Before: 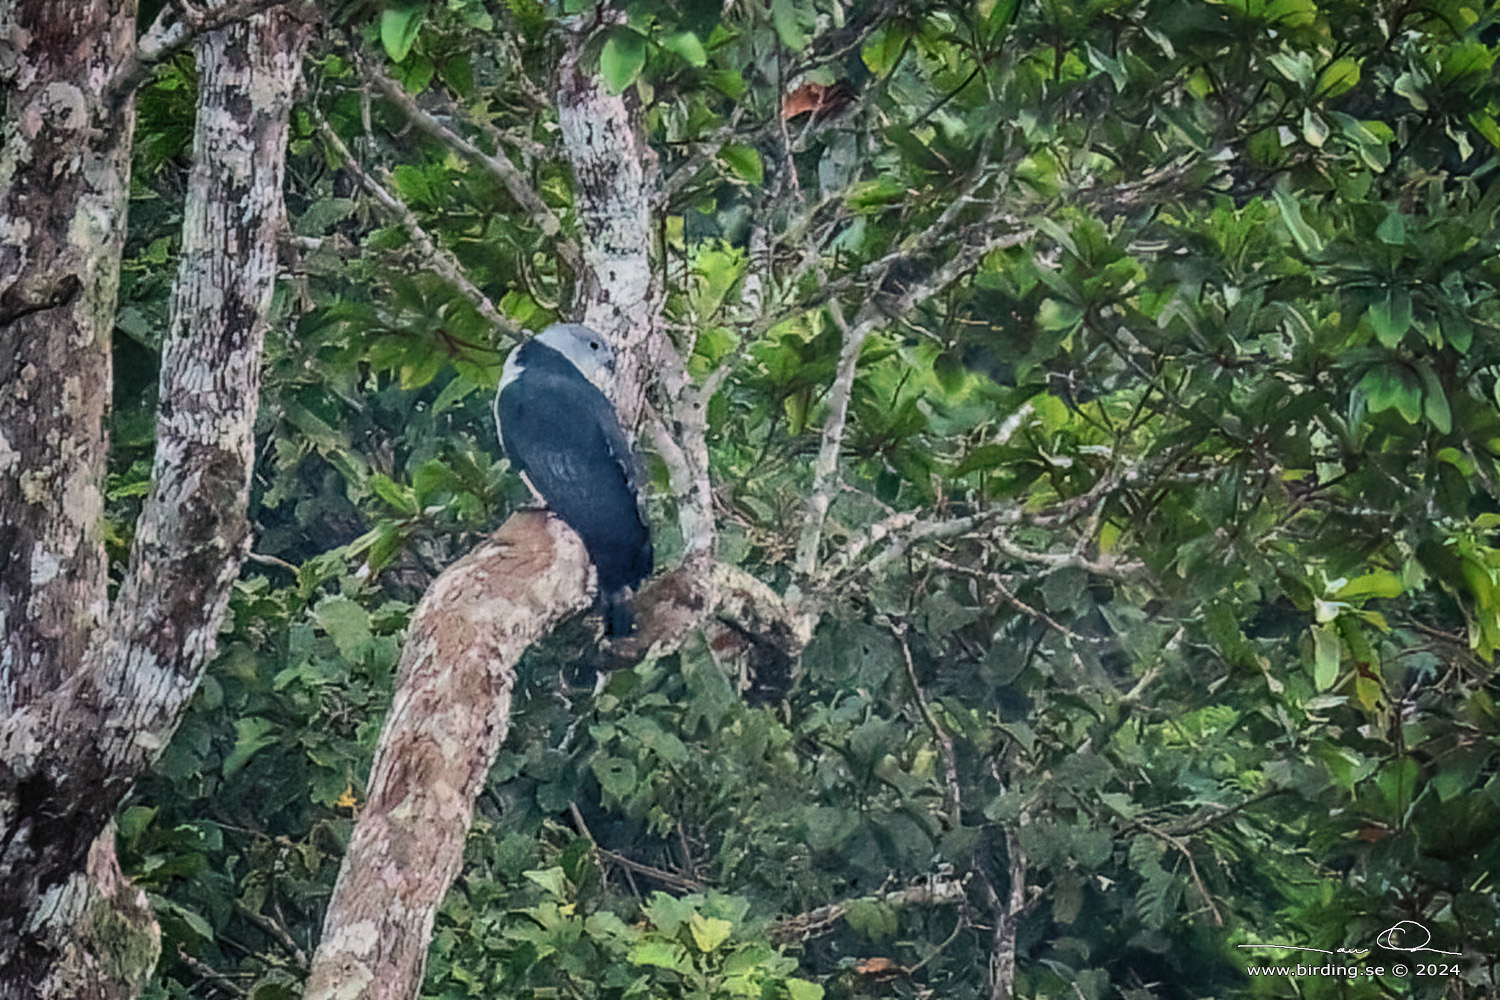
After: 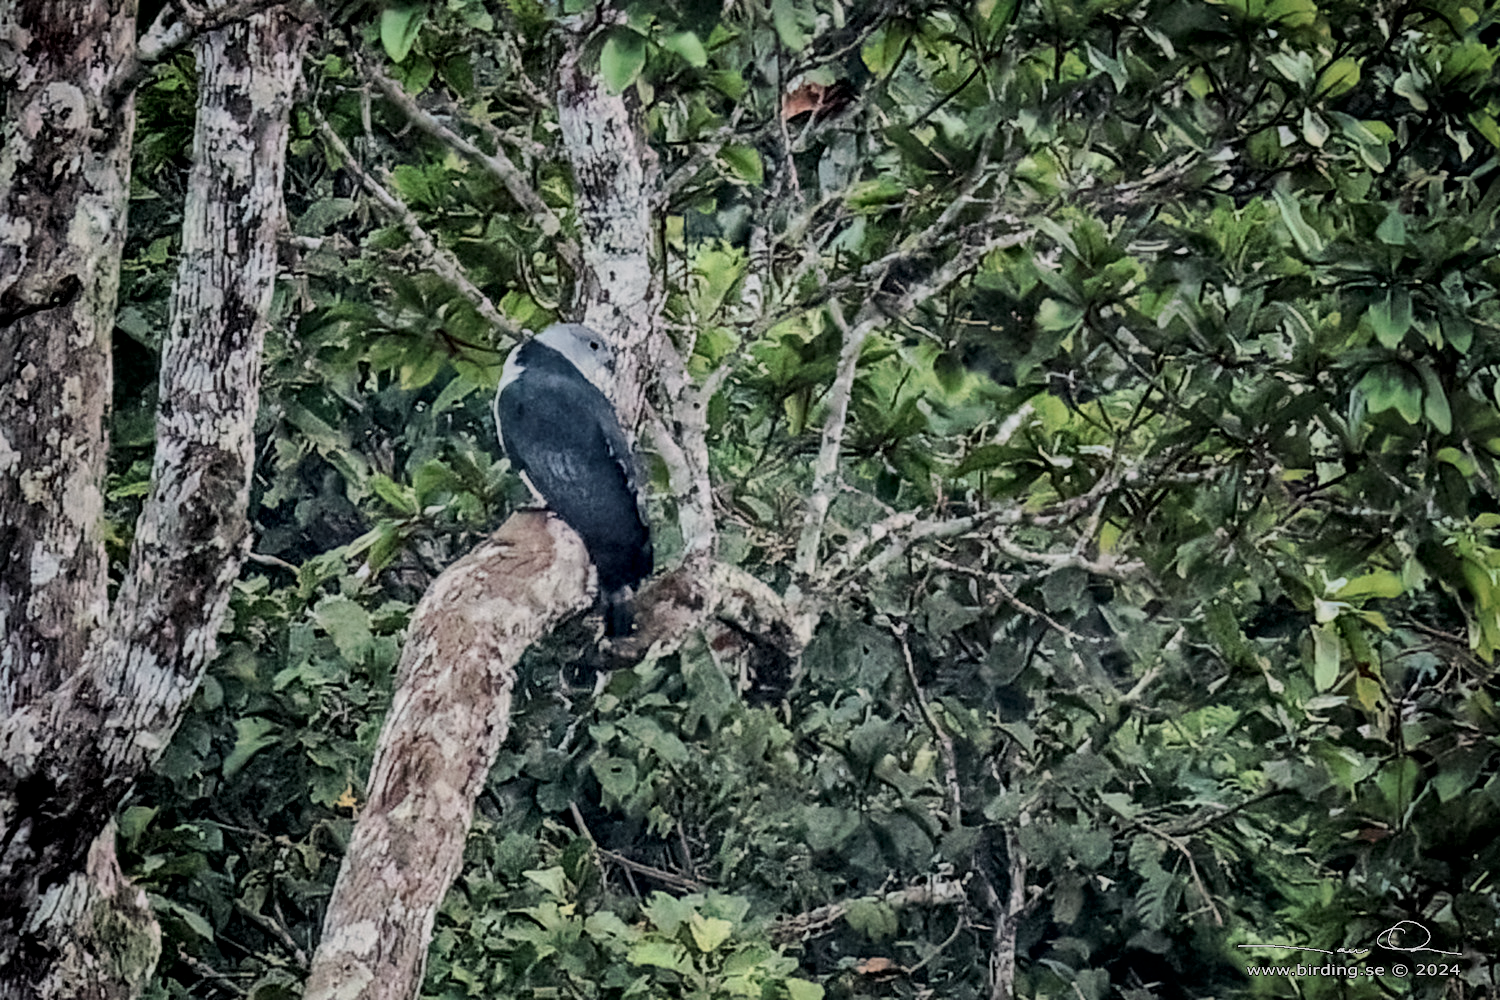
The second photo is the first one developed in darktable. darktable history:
filmic rgb: black relative exposure -6.68 EV, white relative exposure 4.56 EV, hardness 3.25
local contrast: mode bilateral grid, contrast 20, coarseness 19, detail 163%, midtone range 0.2
contrast brightness saturation: contrast 0.06, brightness -0.01, saturation -0.23
